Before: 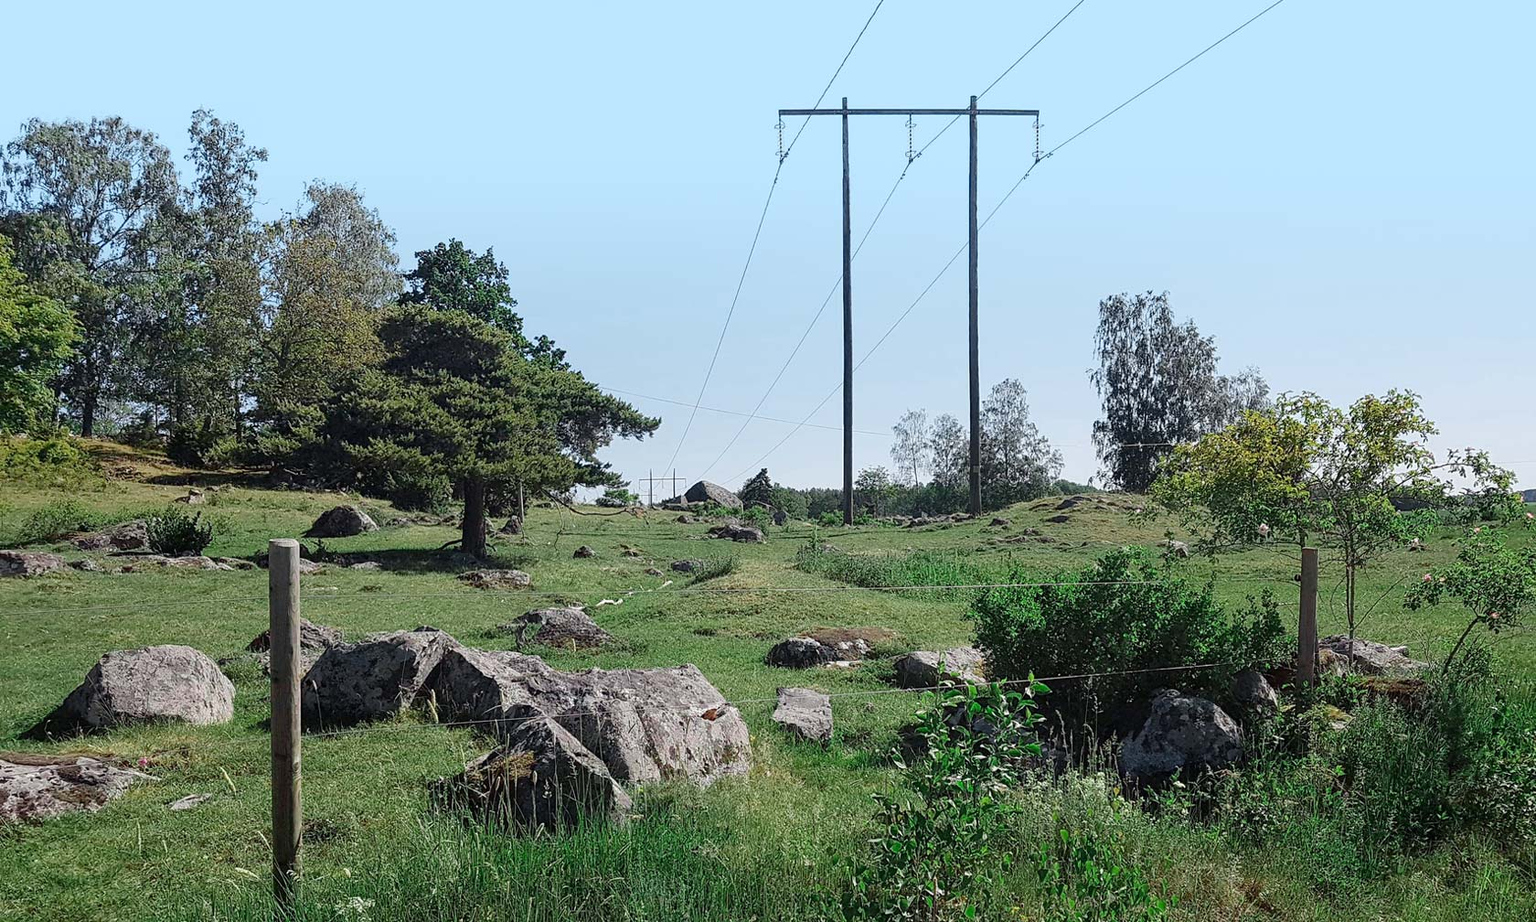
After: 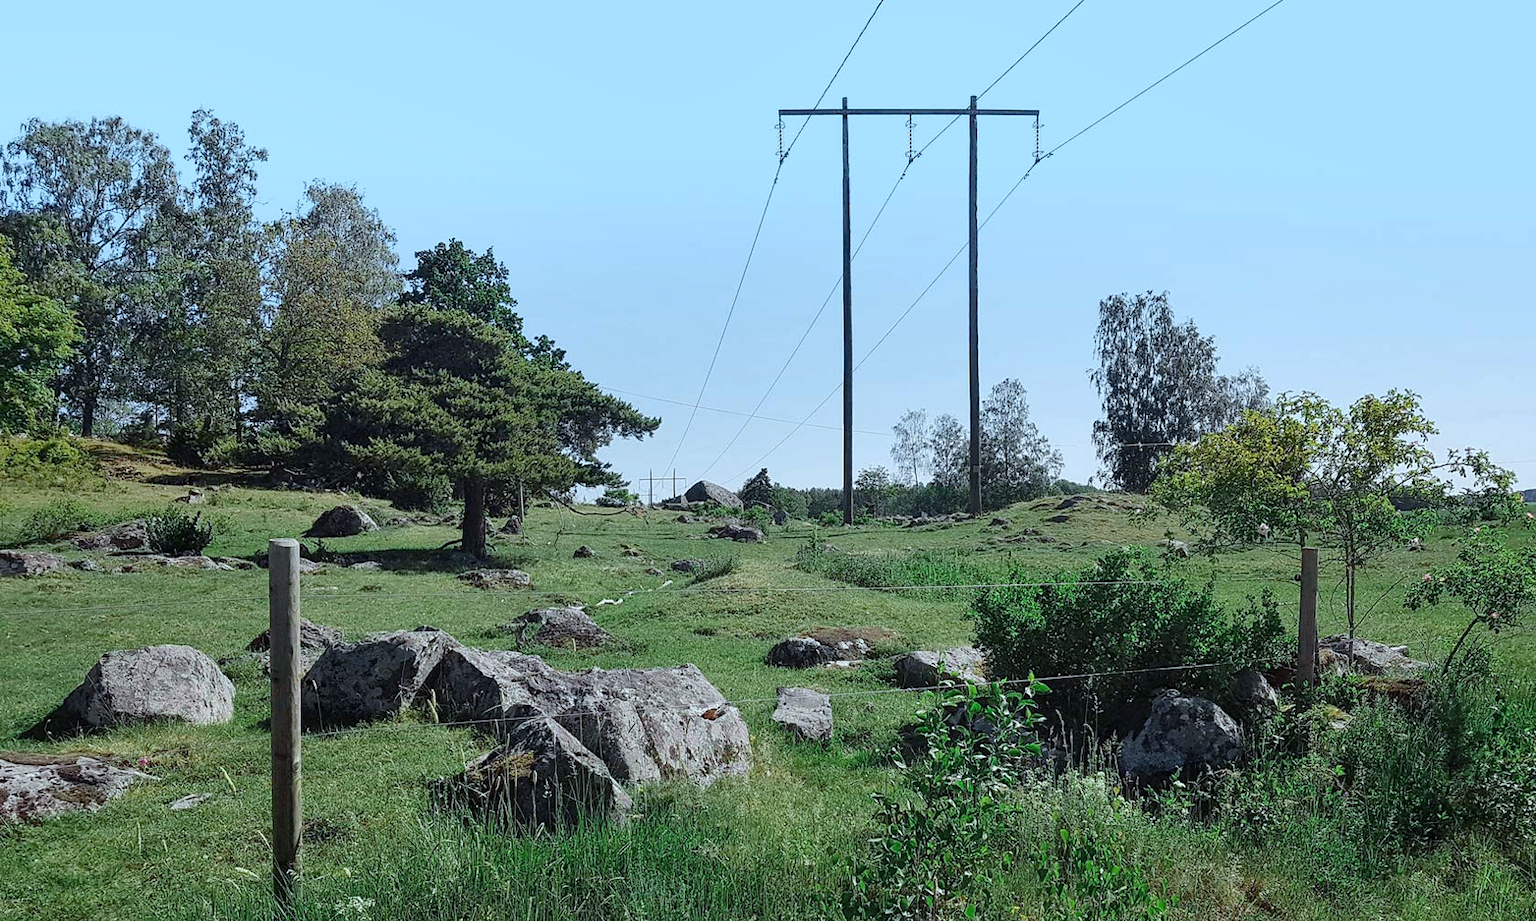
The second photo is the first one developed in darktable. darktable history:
shadows and highlights: shadows 37.27, highlights -28.18, soften with gaussian
white balance: red 0.925, blue 1.046
